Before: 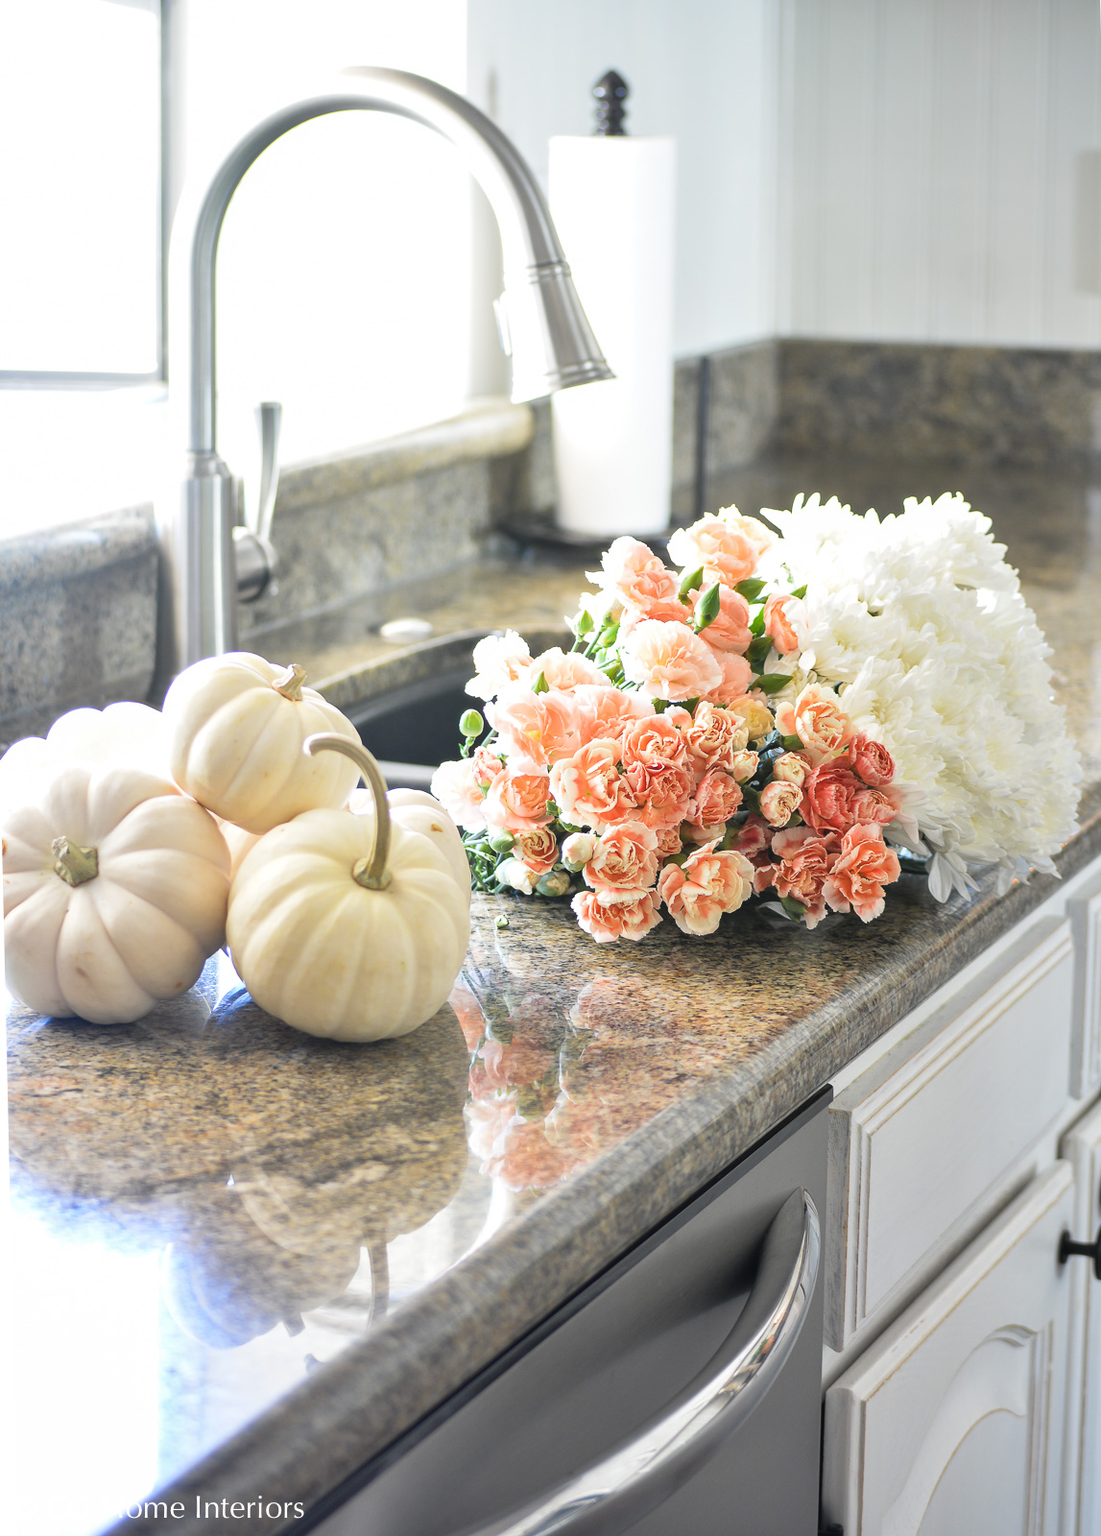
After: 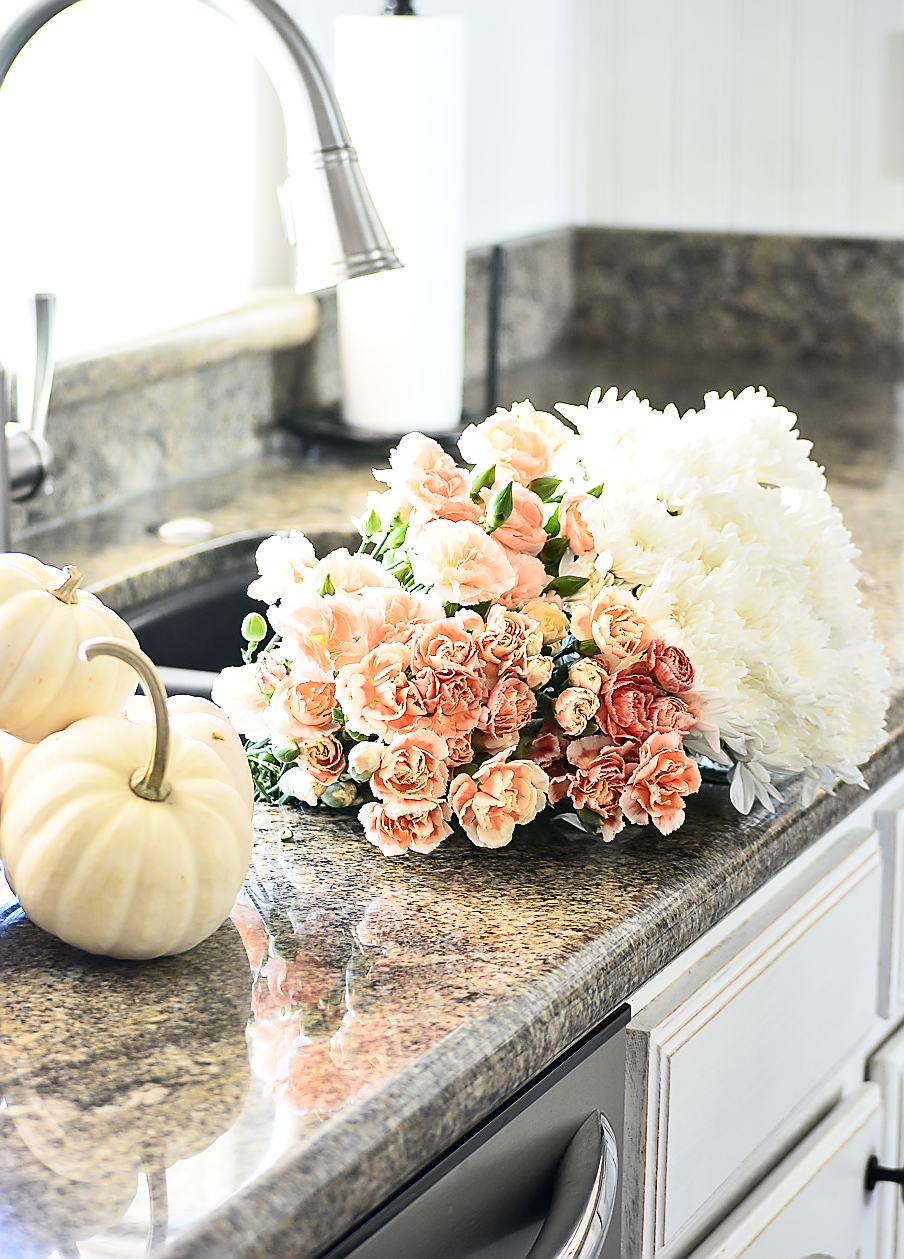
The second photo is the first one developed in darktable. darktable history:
sharpen: radius 1.4, amount 1.25, threshold 0.7
contrast brightness saturation: contrast 0.28
crop and rotate: left 20.74%, top 7.912%, right 0.375%, bottom 13.378%
